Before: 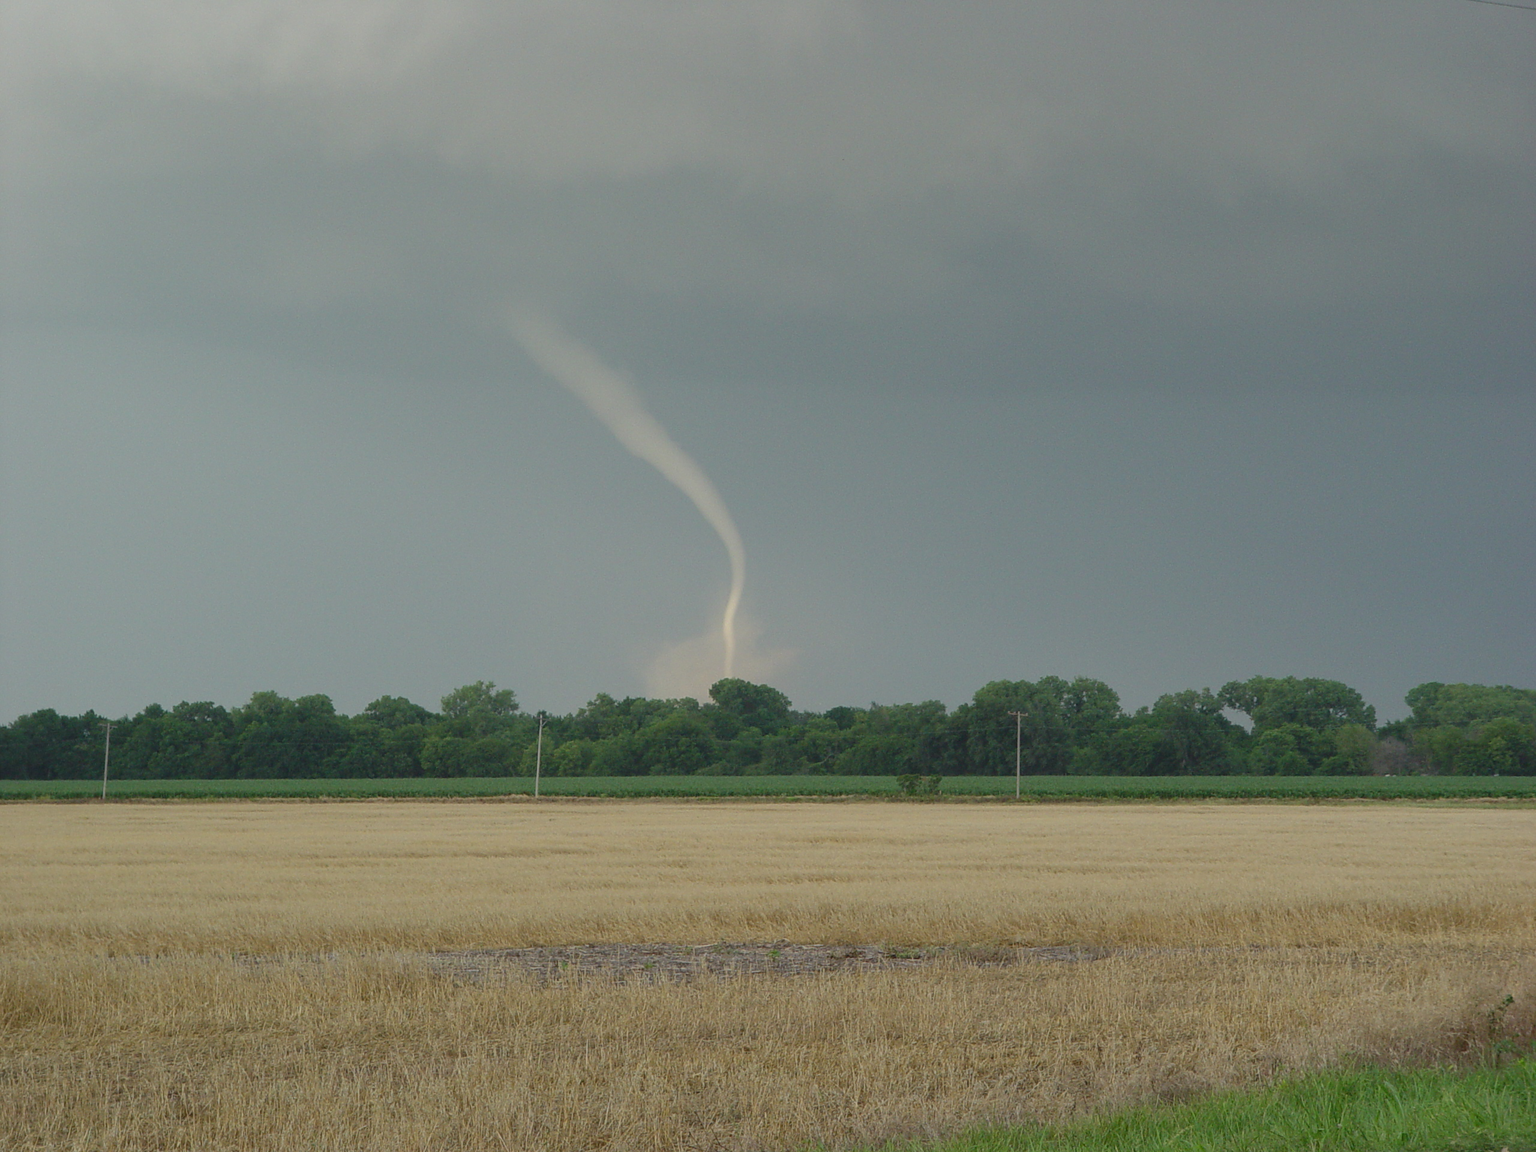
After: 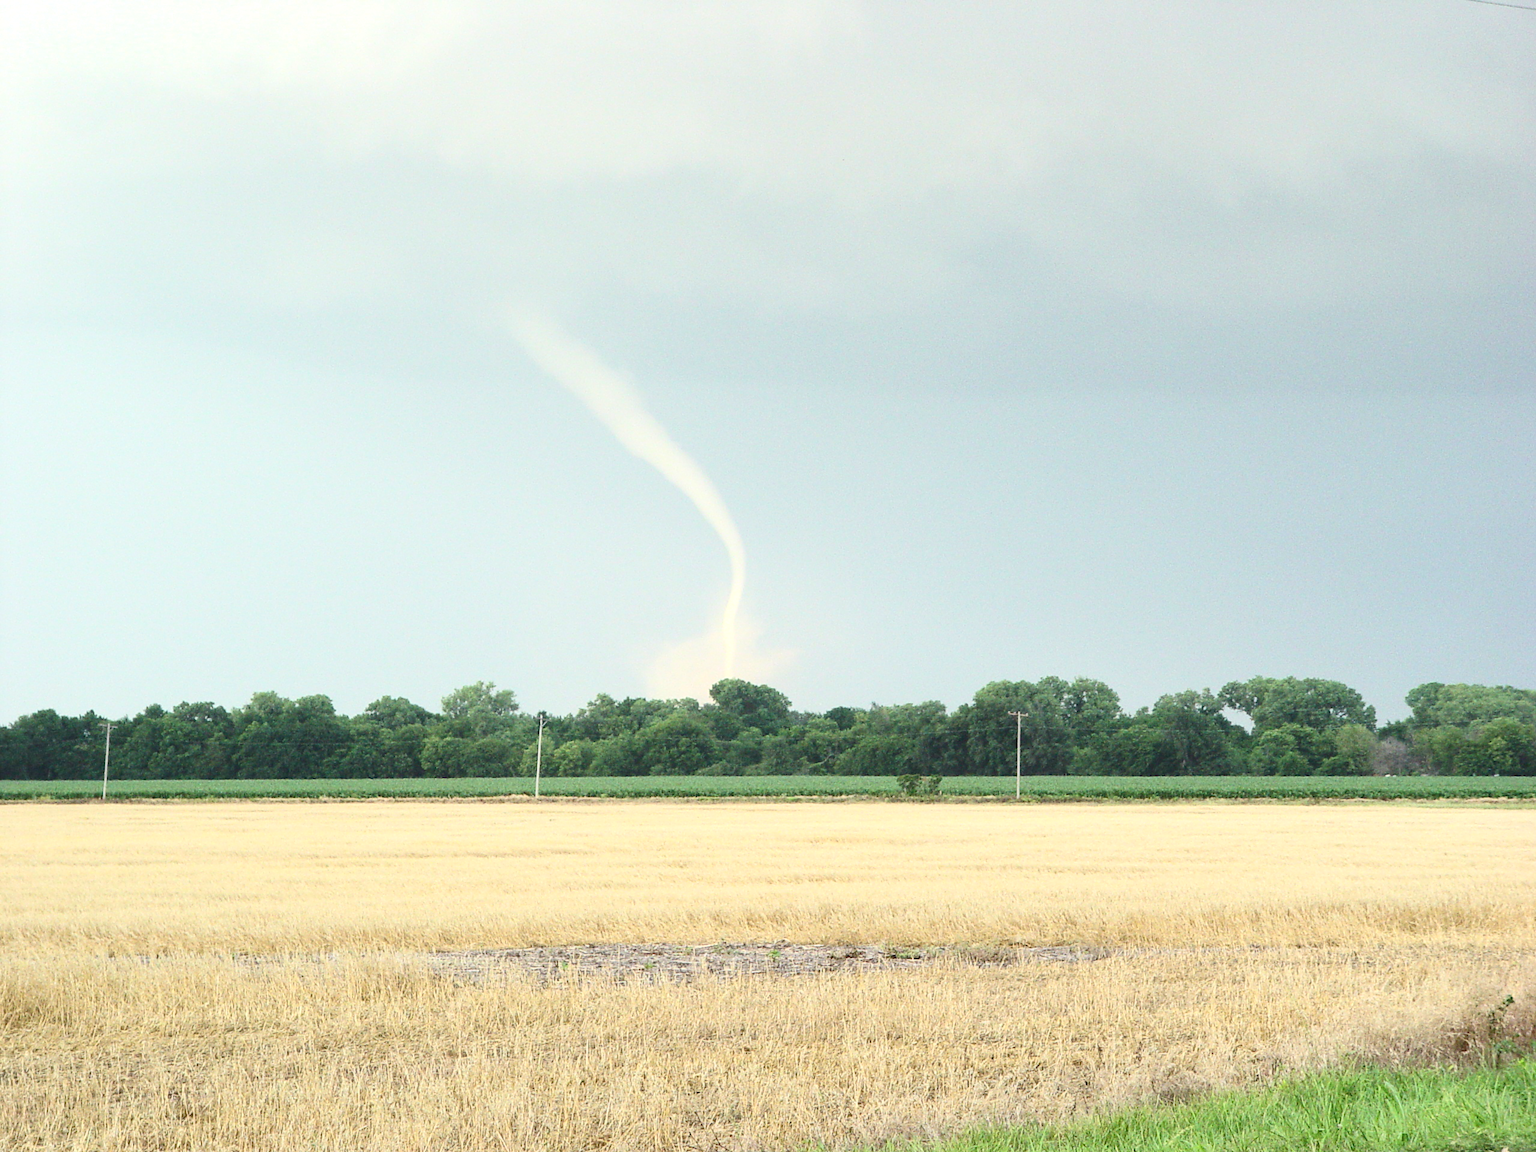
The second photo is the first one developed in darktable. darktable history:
contrast brightness saturation: contrast 0.28
exposure: black level correction 0, exposure 1.35 EV, compensate exposure bias true, compensate highlight preservation false
